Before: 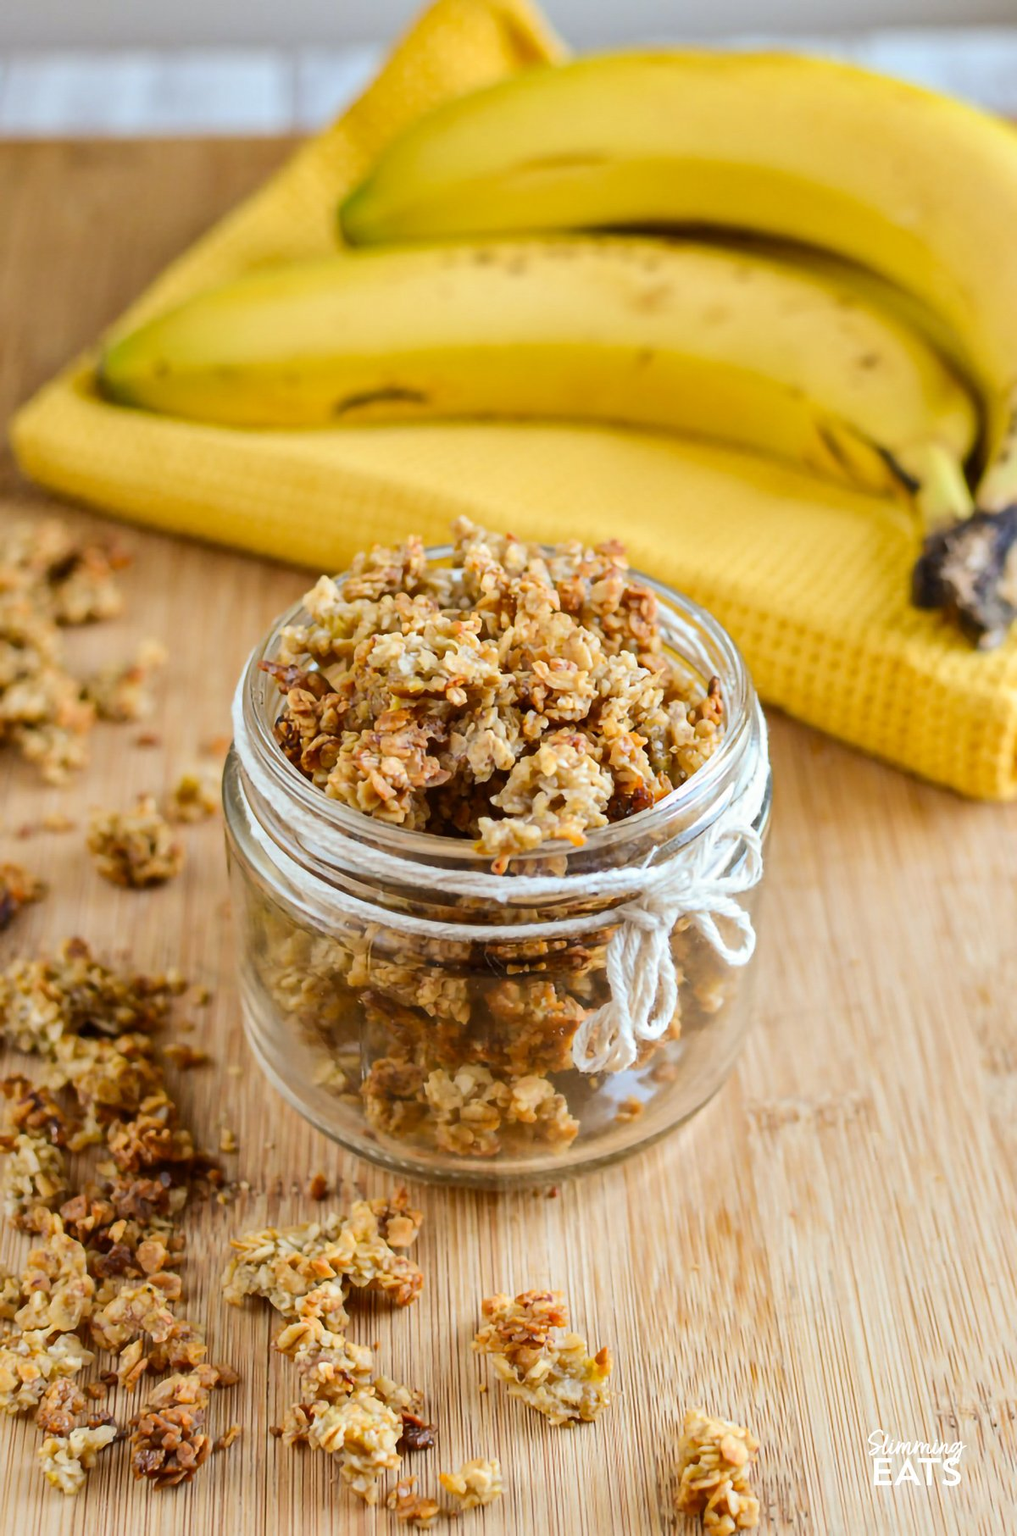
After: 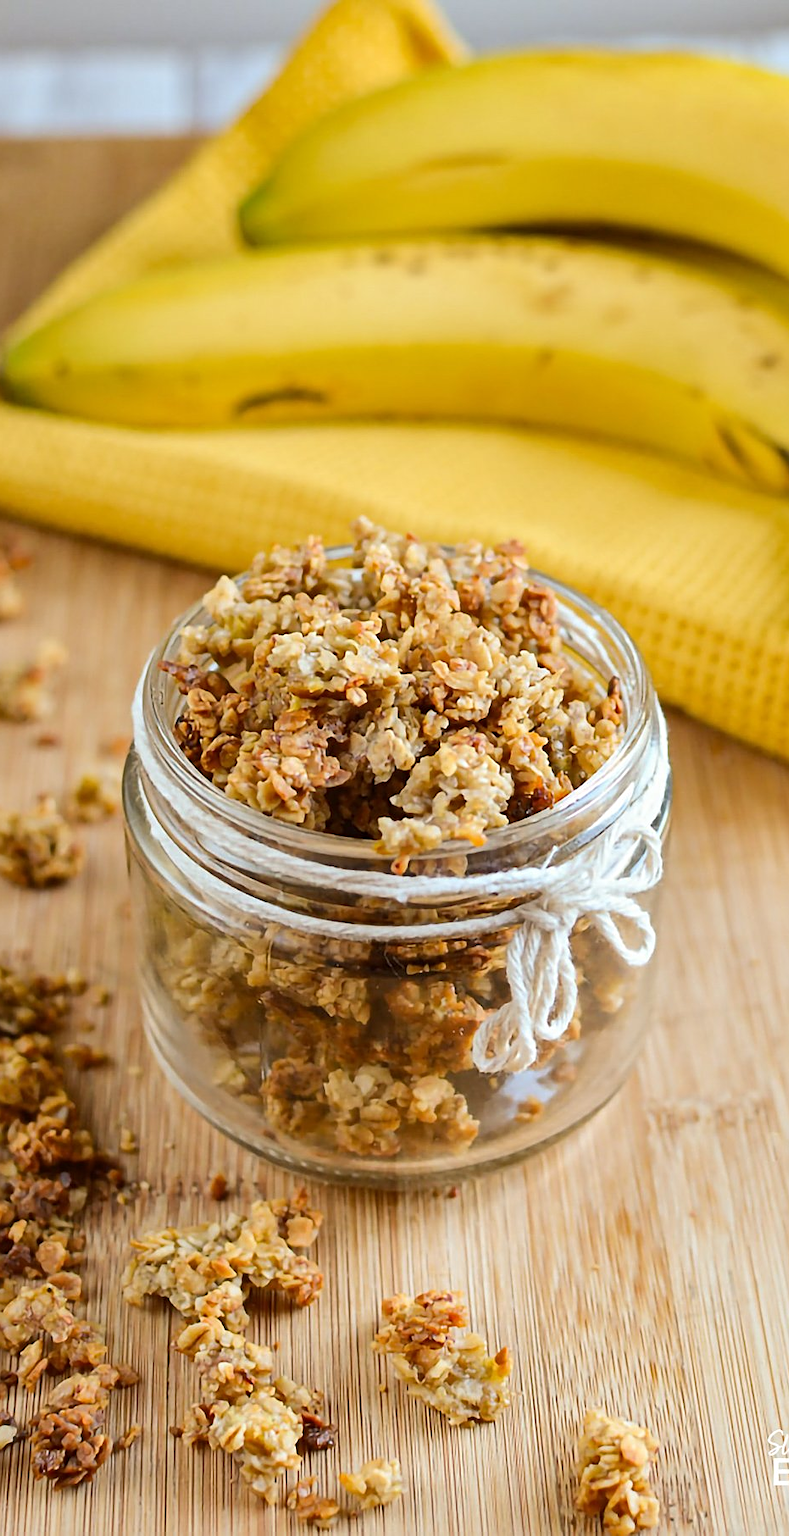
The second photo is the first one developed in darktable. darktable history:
crop: left 9.864%, right 12.47%
sharpen: on, module defaults
